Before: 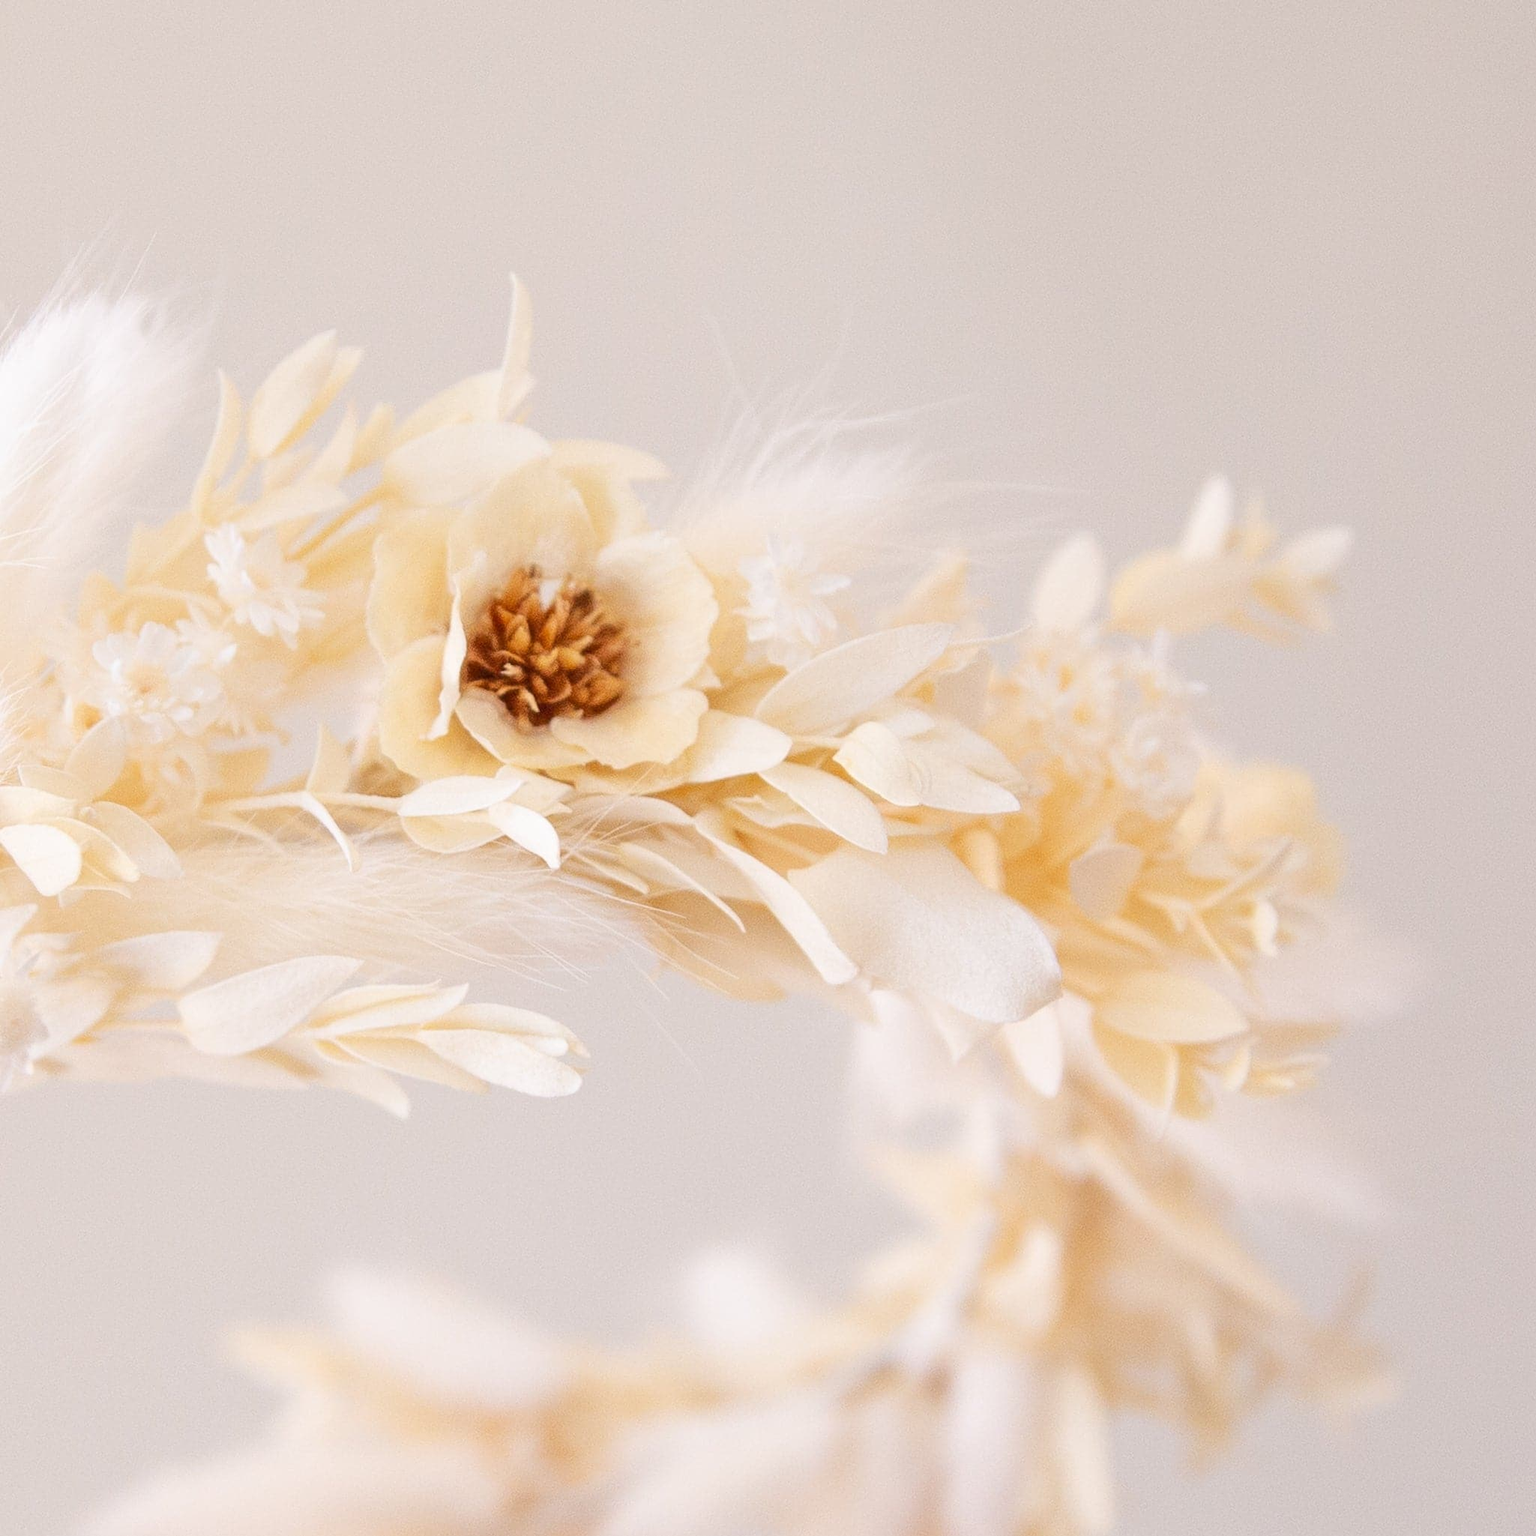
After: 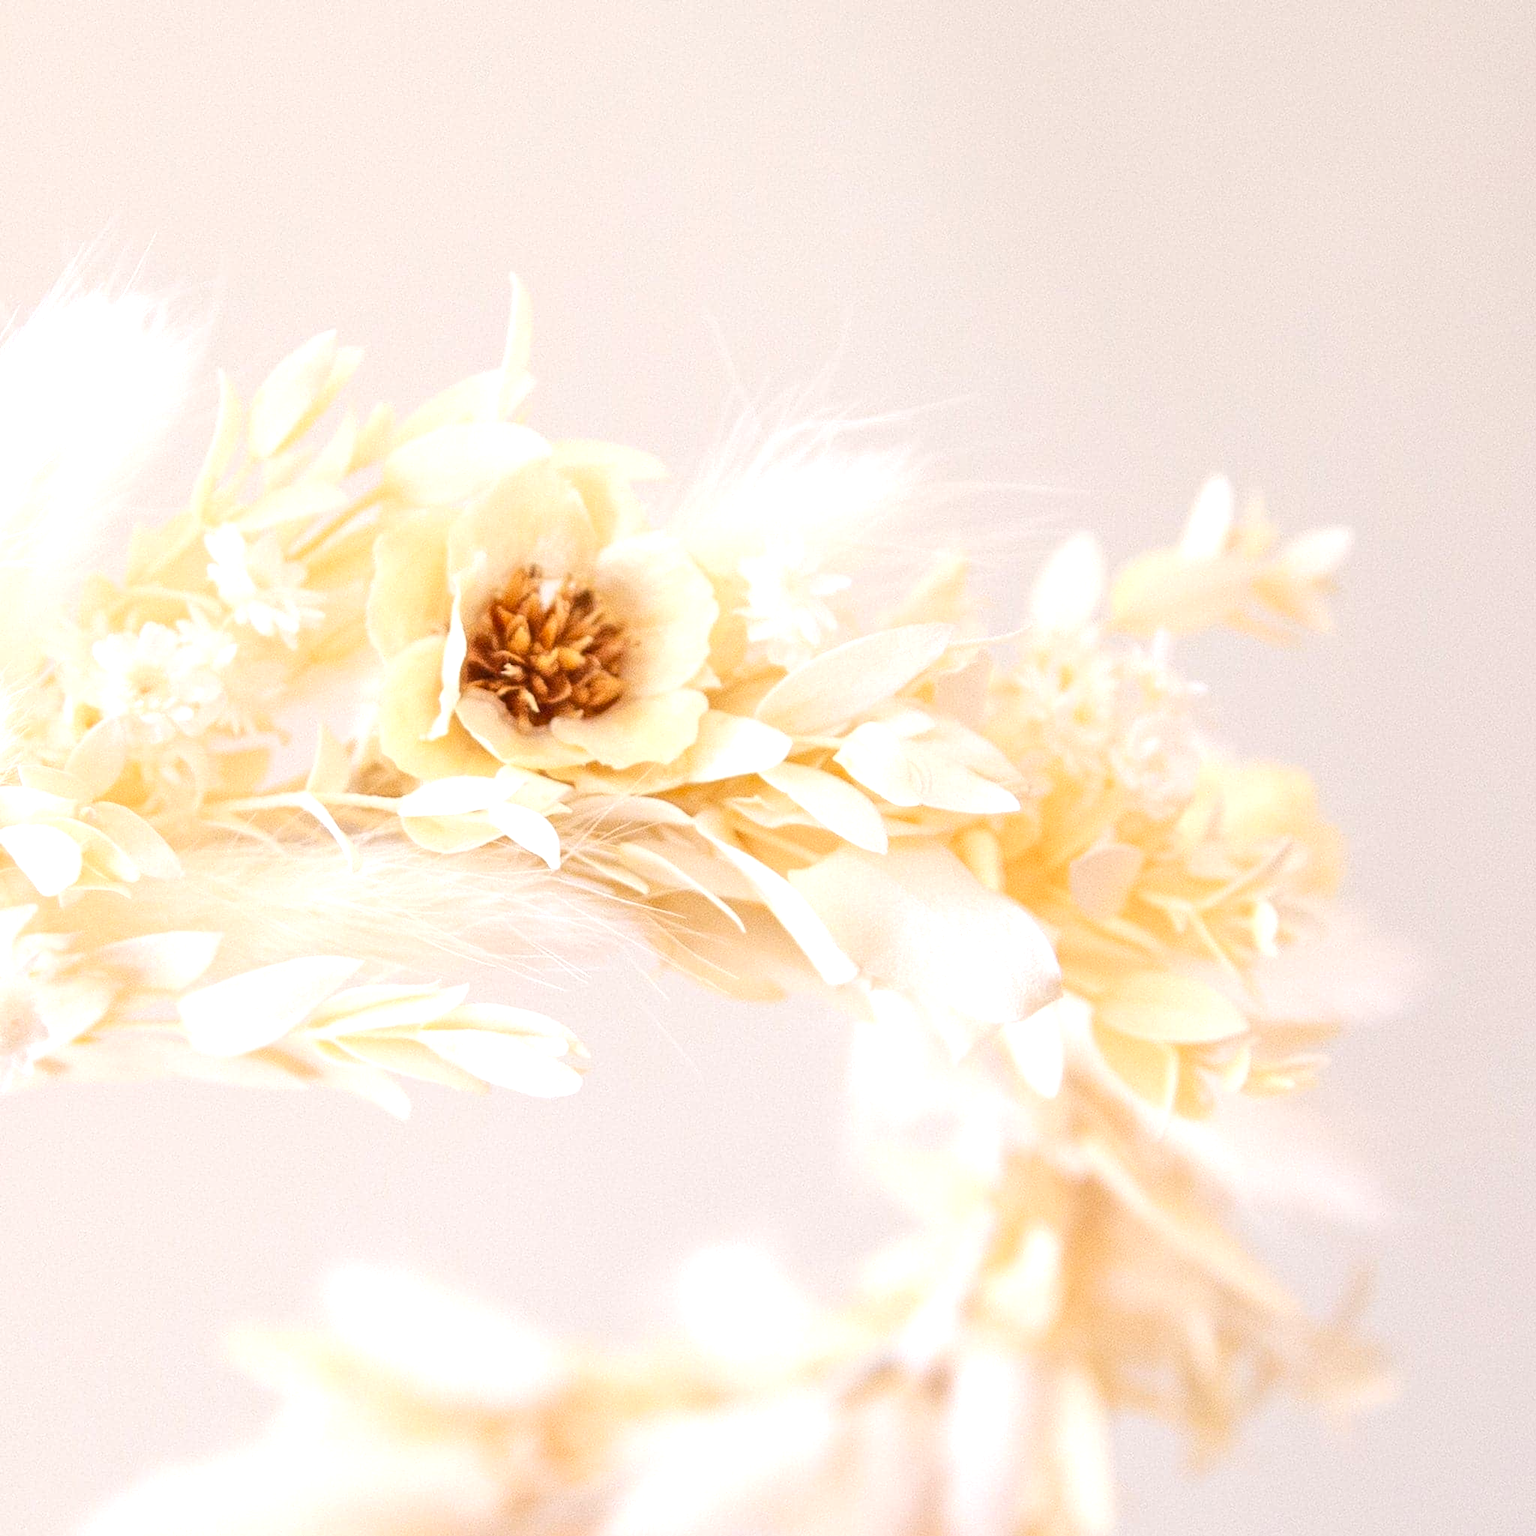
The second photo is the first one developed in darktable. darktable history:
haze removal: compatibility mode true, adaptive false
exposure: exposure 0.493 EV, compensate highlight preservation false
